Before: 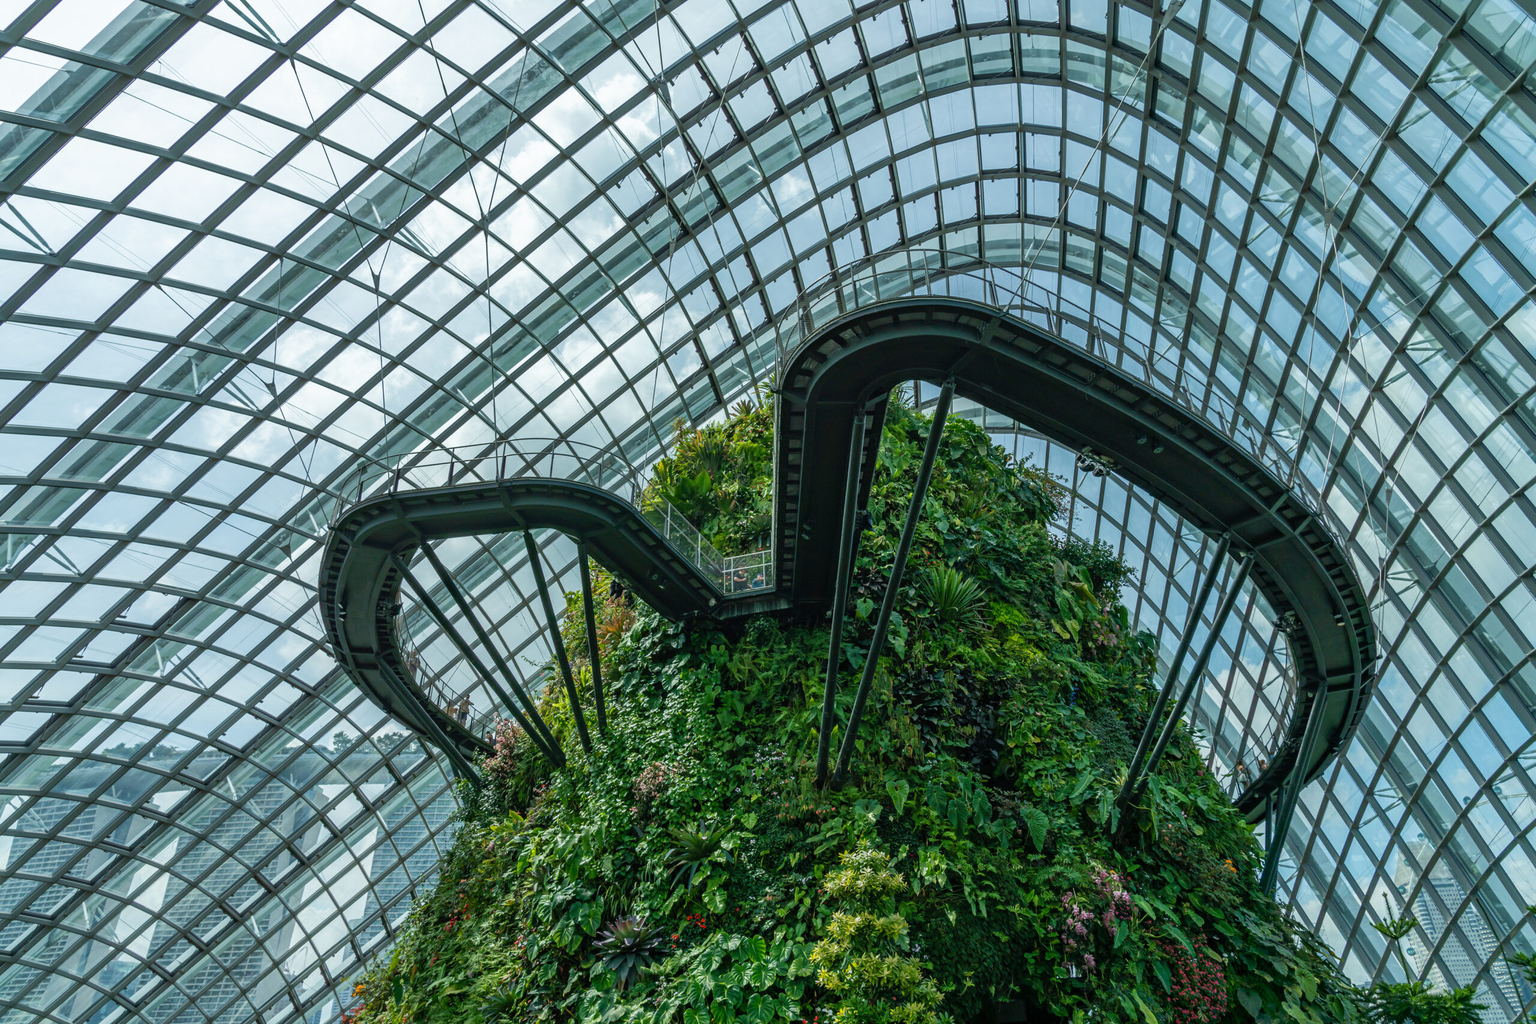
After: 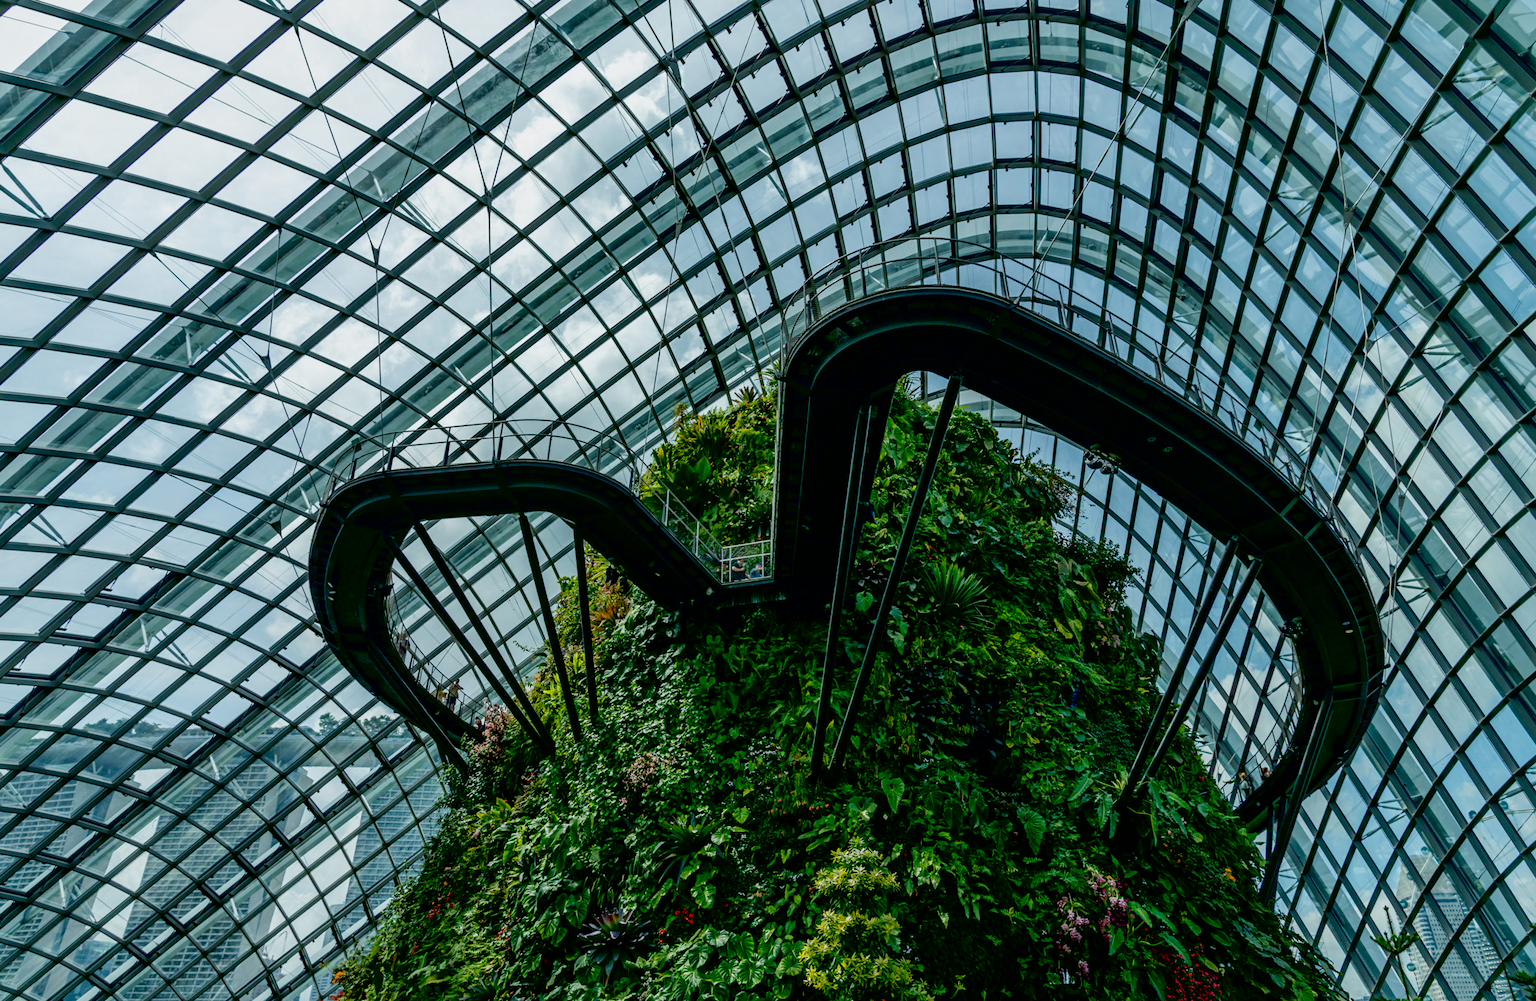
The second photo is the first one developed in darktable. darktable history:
exposure: black level correction 0.046, exposure -0.228 EV, compensate highlight preservation false
local contrast: mode bilateral grid, contrast 25, coarseness 50, detail 123%, midtone range 0.2
rotate and perspective: rotation 1.57°, crop left 0.018, crop right 0.982, crop top 0.039, crop bottom 0.961
